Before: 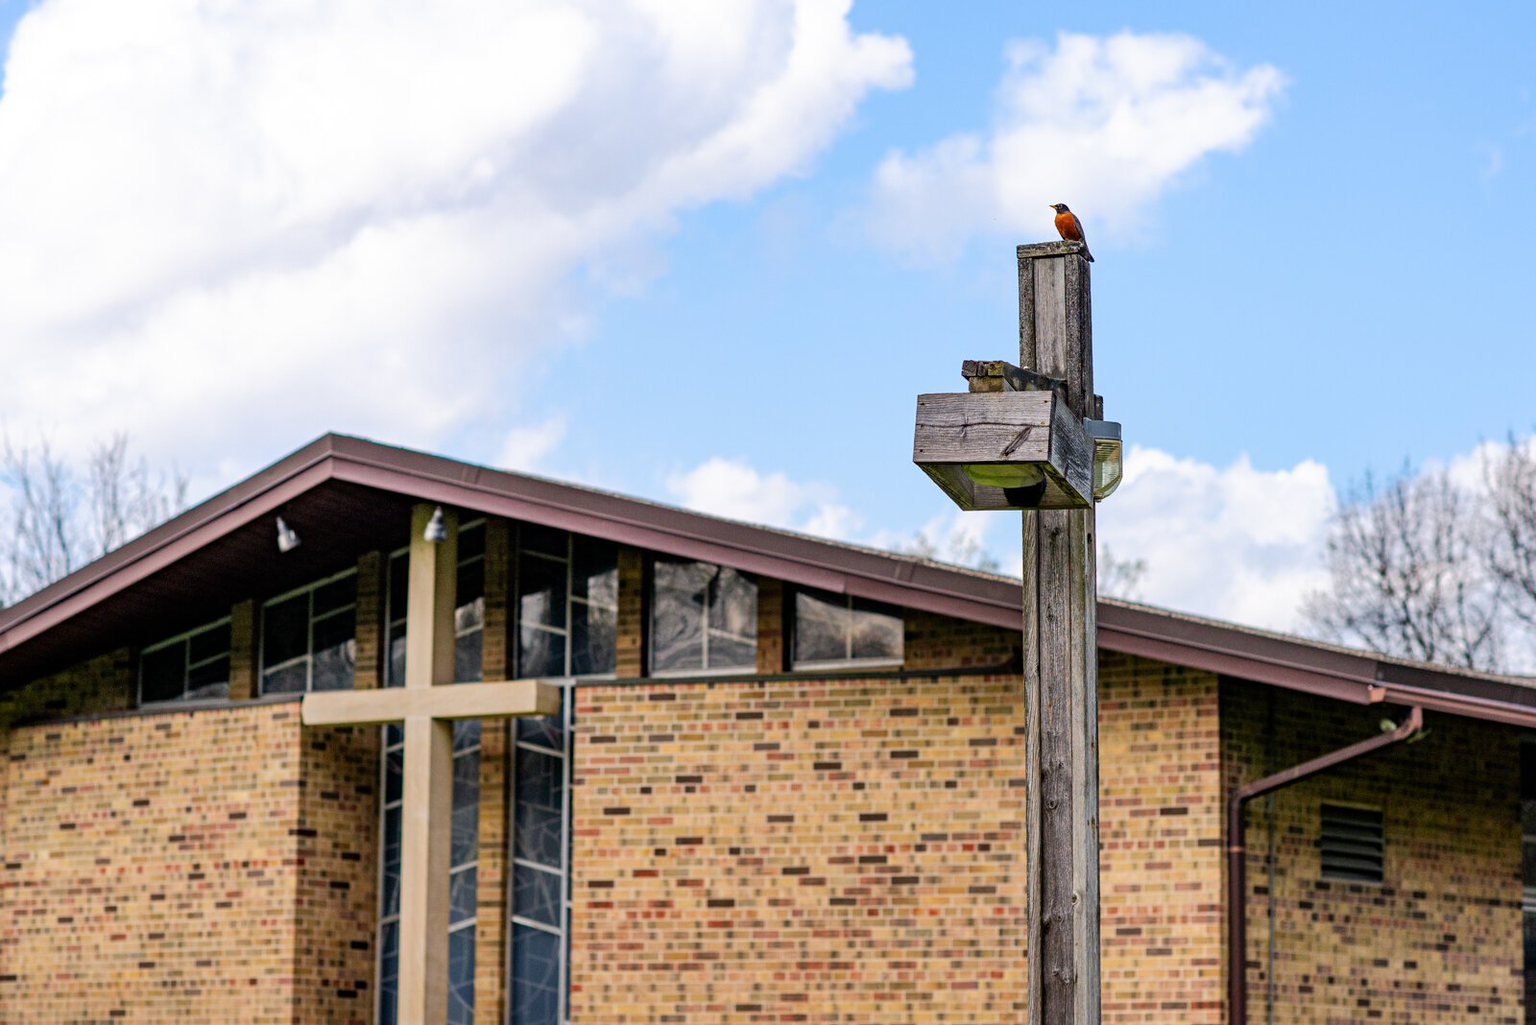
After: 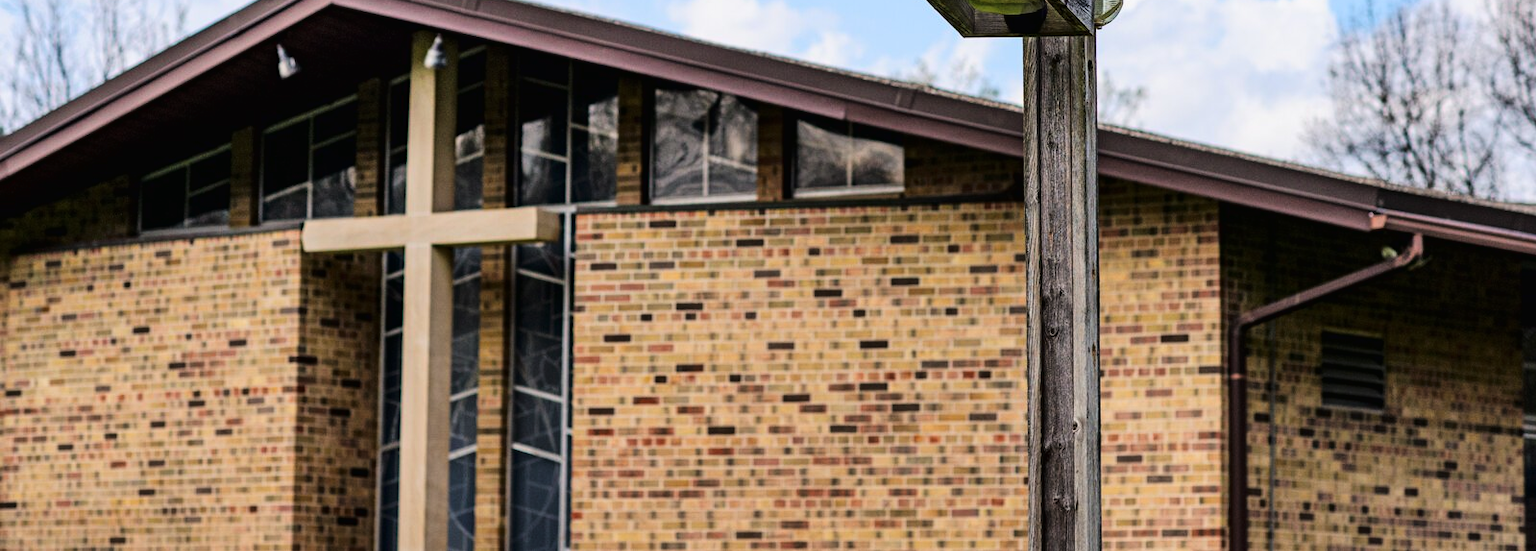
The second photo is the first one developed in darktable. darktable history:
crop and rotate: top 46.237%
tone curve: curves: ch0 [(0.016, 0.011) (0.21, 0.113) (0.515, 0.476) (0.78, 0.795) (1, 0.981)], color space Lab, linked channels, preserve colors none
